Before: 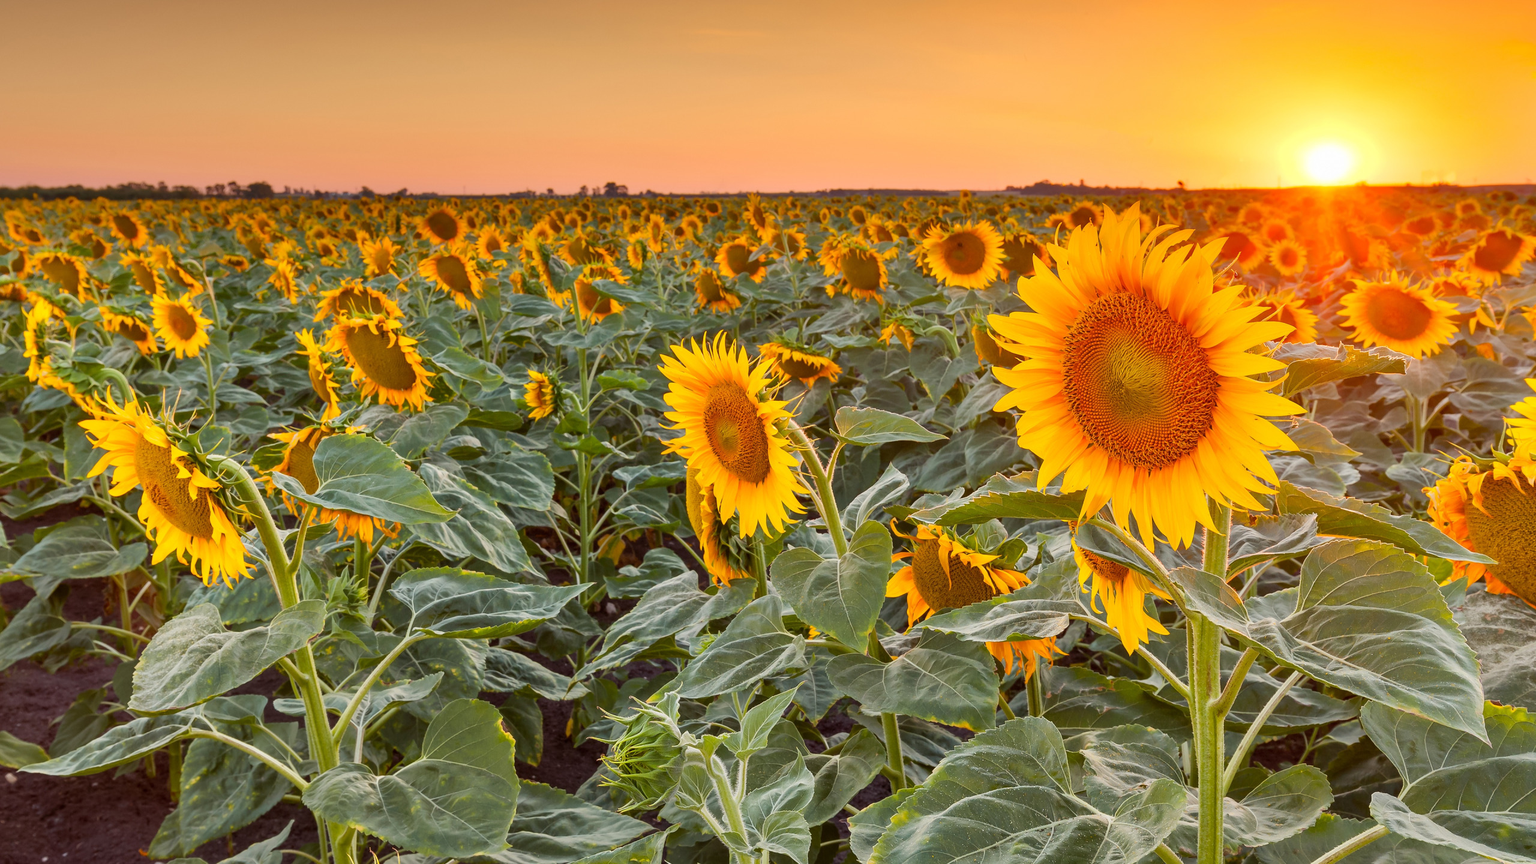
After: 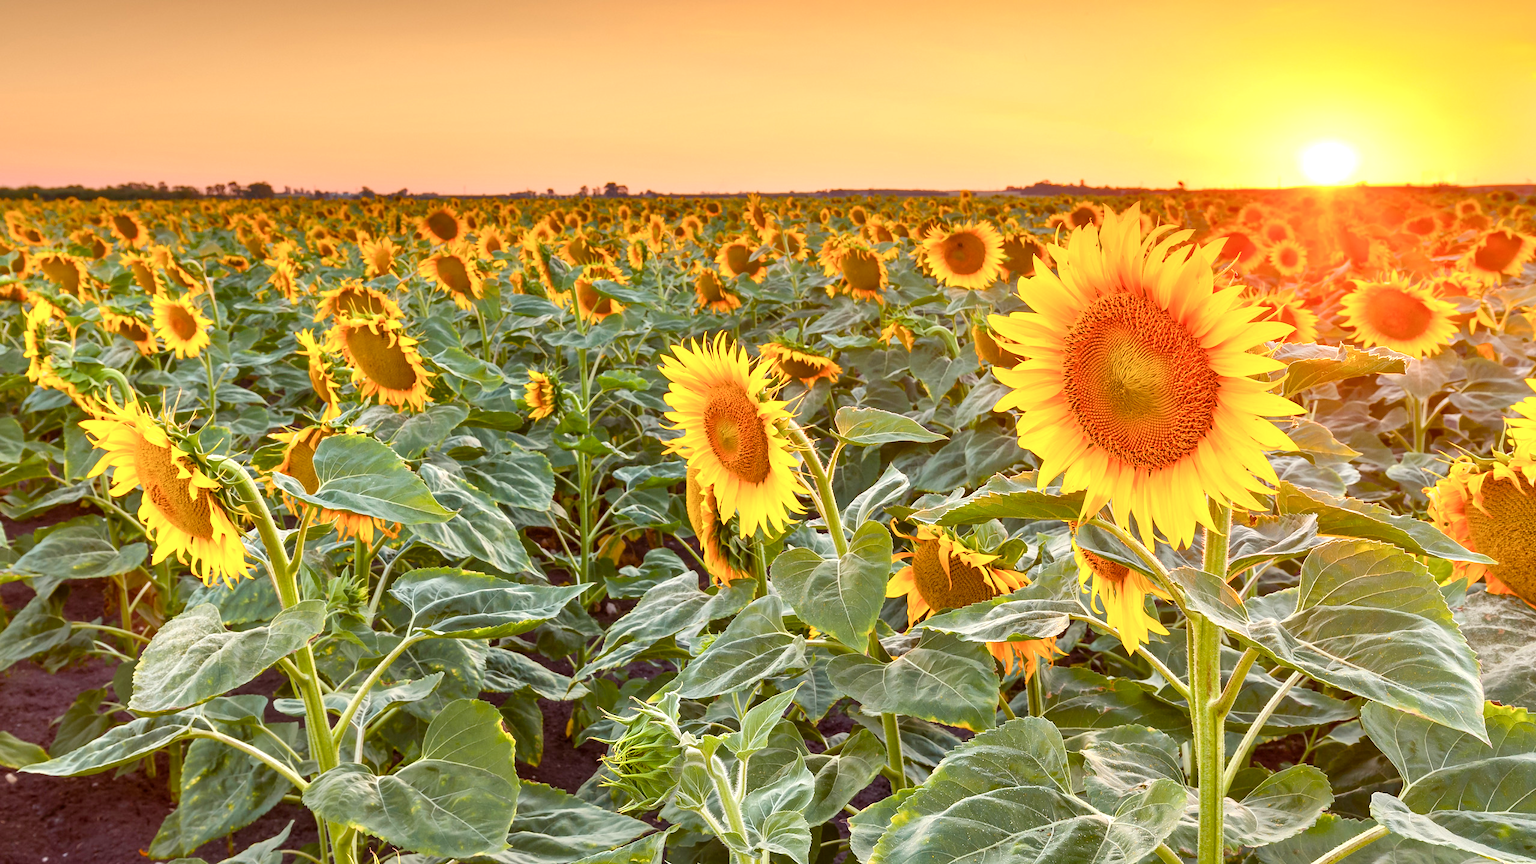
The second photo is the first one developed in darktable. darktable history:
color balance rgb: power › hue 327.66°, linear chroma grading › global chroma 9.785%, perceptual saturation grading › global saturation 0.324%, perceptual saturation grading › highlights -19.995%, perceptual saturation grading › shadows 19.78%, global vibrance 20%
exposure: exposure 0.607 EV, compensate exposure bias true, compensate highlight preservation false
